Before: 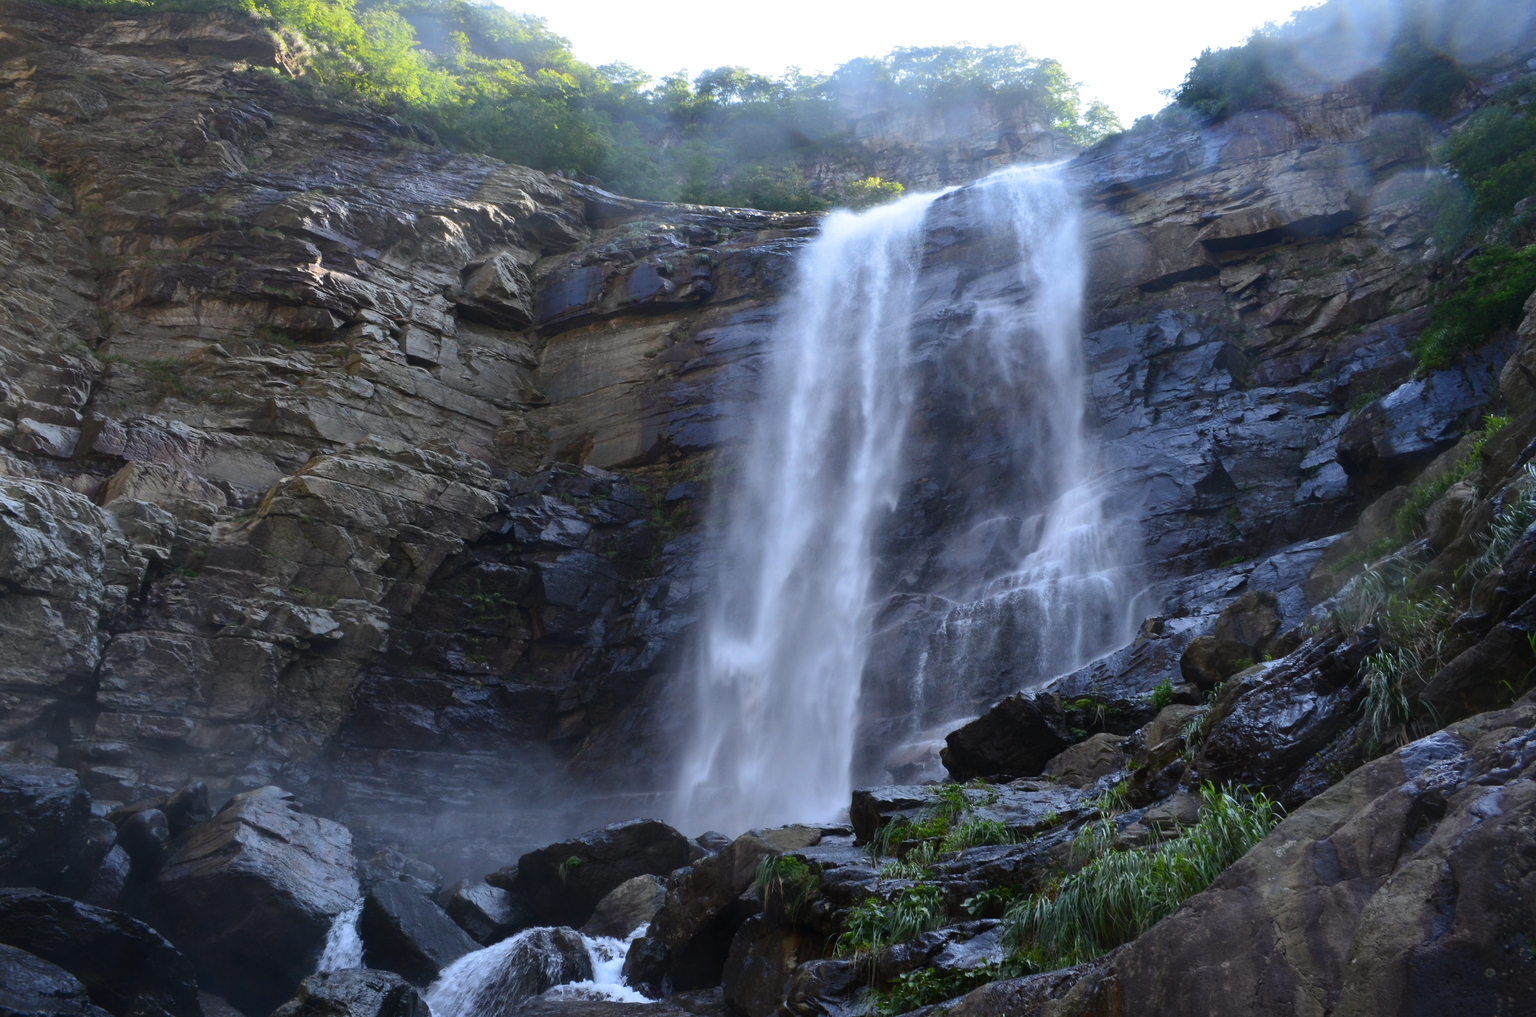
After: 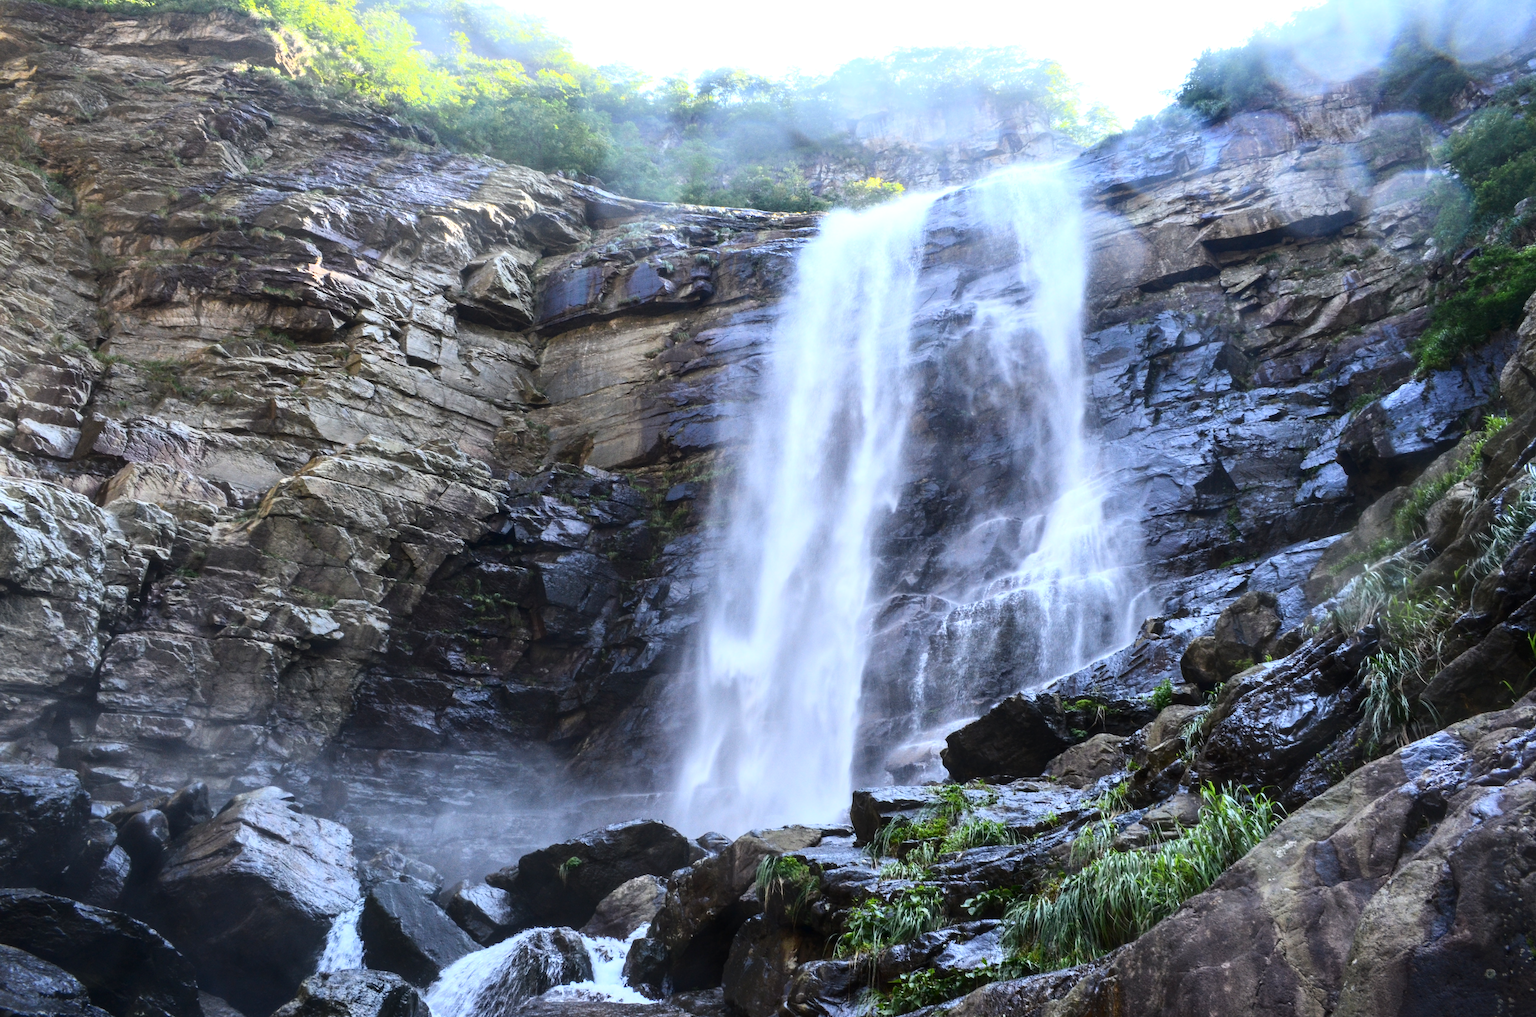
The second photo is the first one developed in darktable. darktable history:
base curve: curves: ch0 [(0, 0) (0.018, 0.026) (0.143, 0.37) (0.33, 0.731) (0.458, 0.853) (0.735, 0.965) (0.905, 0.986) (1, 1)]
local contrast: on, module defaults
